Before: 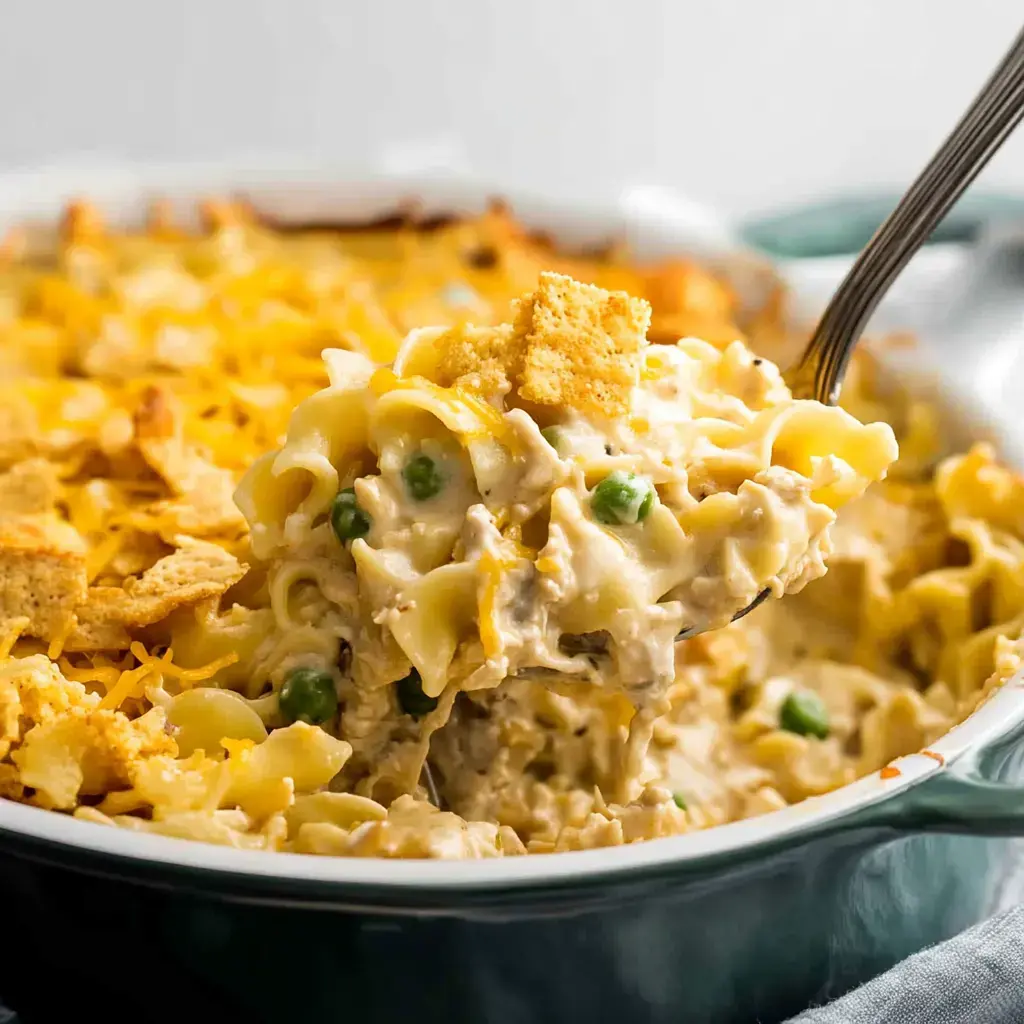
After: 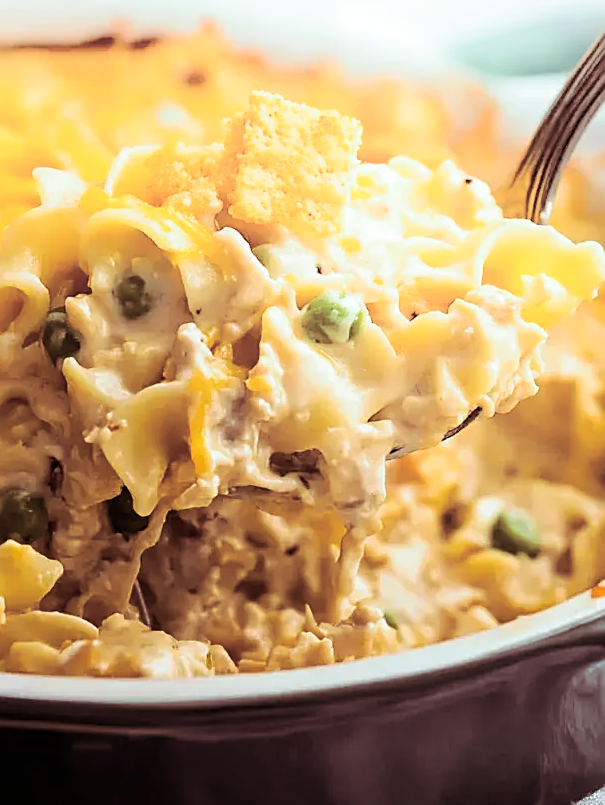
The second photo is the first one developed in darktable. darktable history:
sharpen: on, module defaults
crop and rotate: left 28.256%, top 17.734%, right 12.656%, bottom 3.573%
shadows and highlights: shadows -54.3, highlights 86.09, soften with gaussian
split-toning: highlights › hue 180°
